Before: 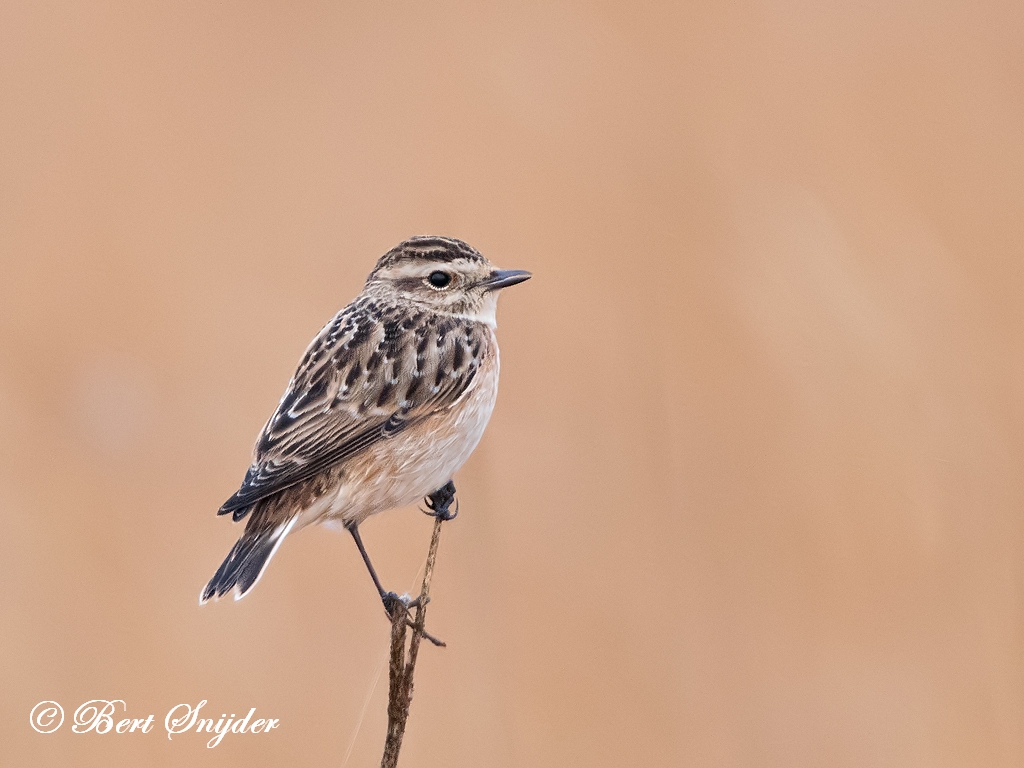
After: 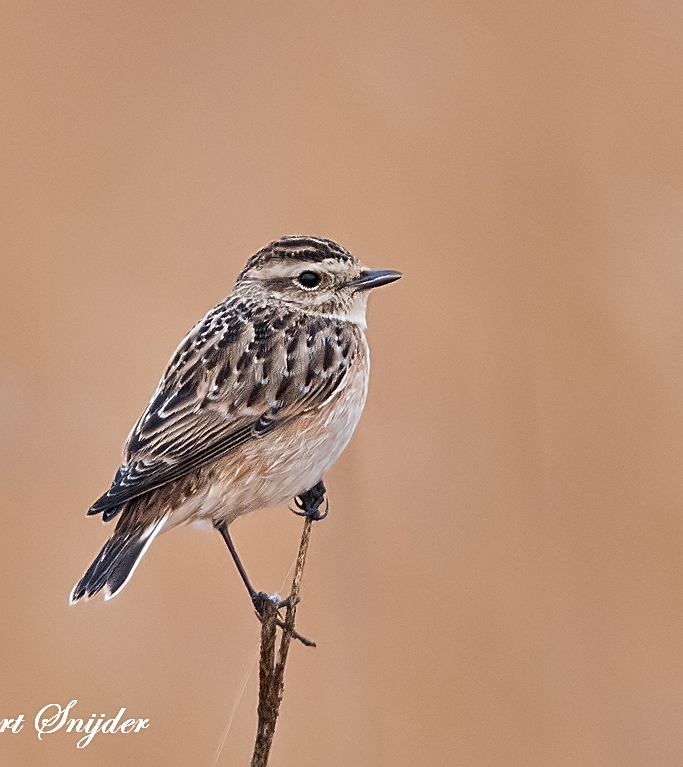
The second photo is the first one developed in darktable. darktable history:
crop and rotate: left 12.716%, right 20.534%
sharpen: on, module defaults
shadows and highlights: shadows 43.45, white point adjustment -1.65, soften with gaussian
